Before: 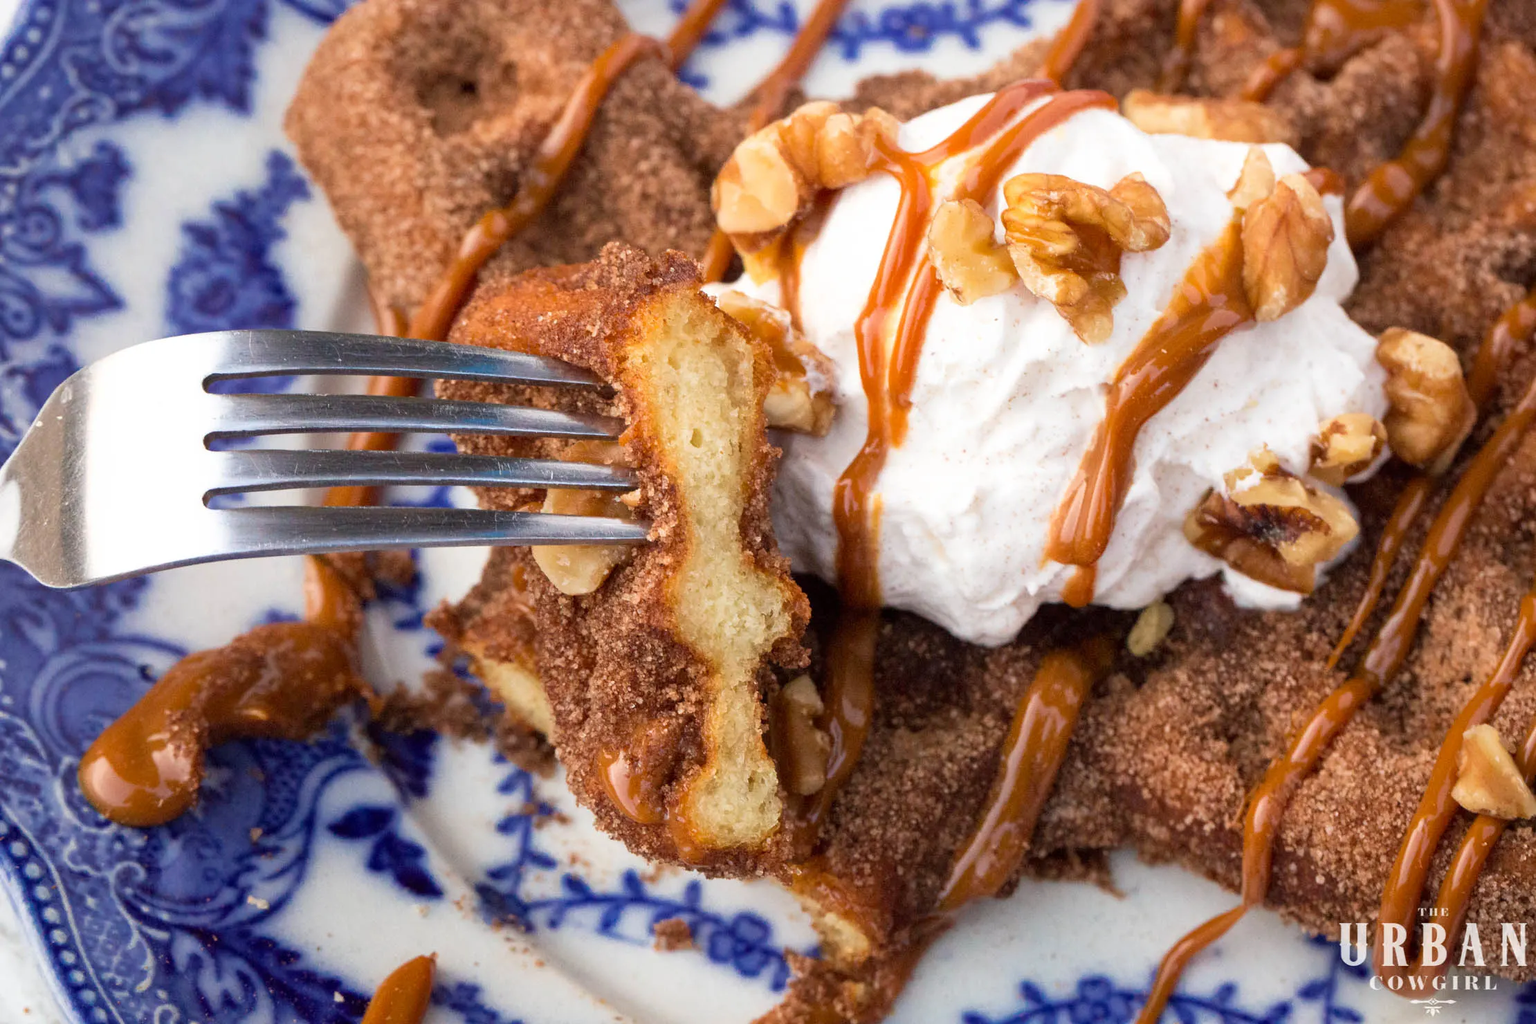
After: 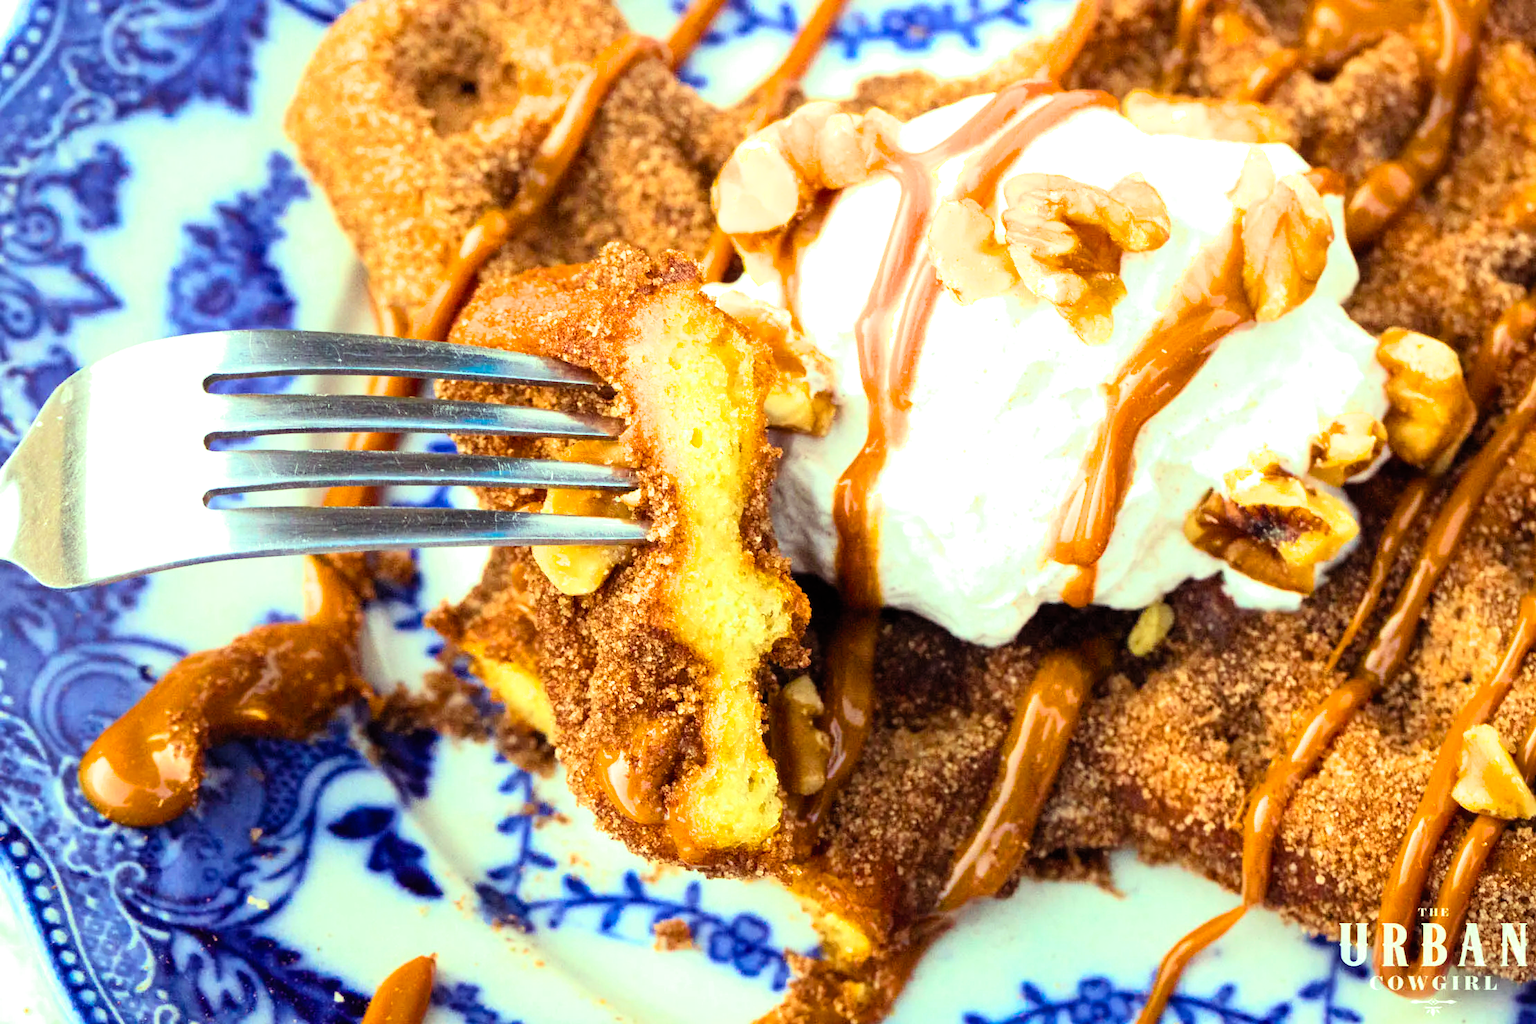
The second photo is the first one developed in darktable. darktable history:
color balance rgb: highlights gain › luminance 15.33%, highlights gain › chroma 6.885%, highlights gain › hue 126.16°, perceptual saturation grading › global saturation 30.8%
contrast brightness saturation: contrast 0.203, brightness 0.146, saturation 0.14
filmic rgb: black relative exposure -12.87 EV, white relative exposure 2.81 EV, threshold 3.04 EV, target black luminance 0%, hardness 8.5, latitude 70.94%, contrast 1.134, shadows ↔ highlights balance -1.25%, enable highlight reconstruction true
exposure: black level correction 0, exposure 0.498 EV, compensate highlight preservation false
